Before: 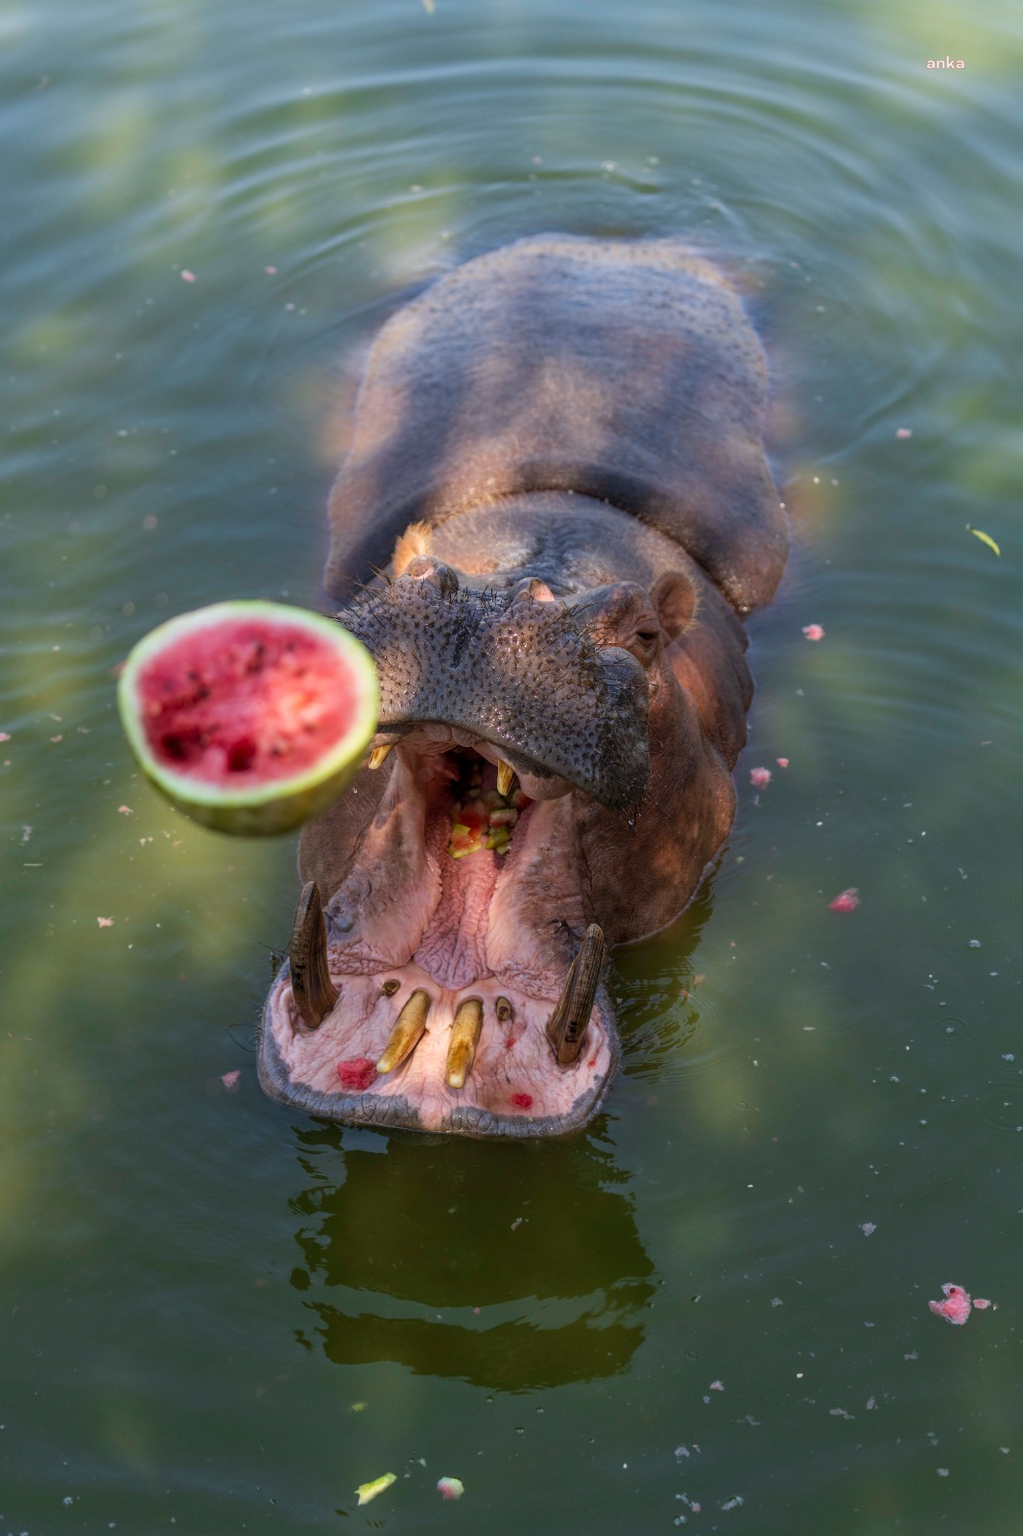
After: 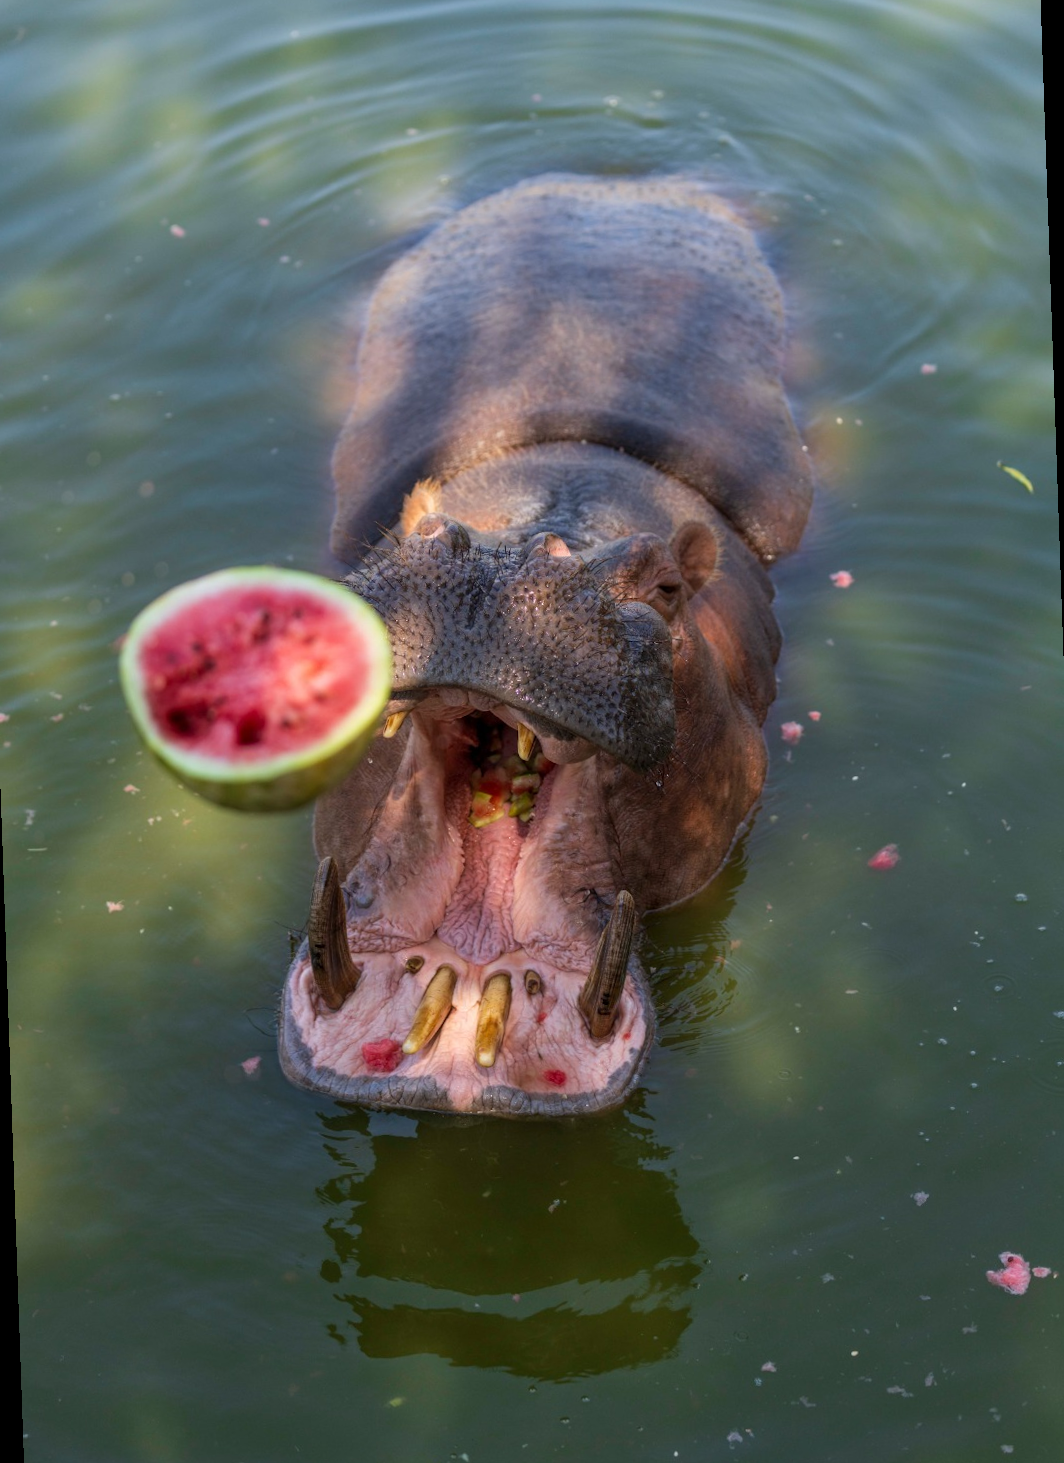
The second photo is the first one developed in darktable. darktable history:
rotate and perspective: rotation -2°, crop left 0.022, crop right 0.978, crop top 0.049, crop bottom 0.951
crop: left 0.434%, top 0.485%, right 0.244%, bottom 0.386%
